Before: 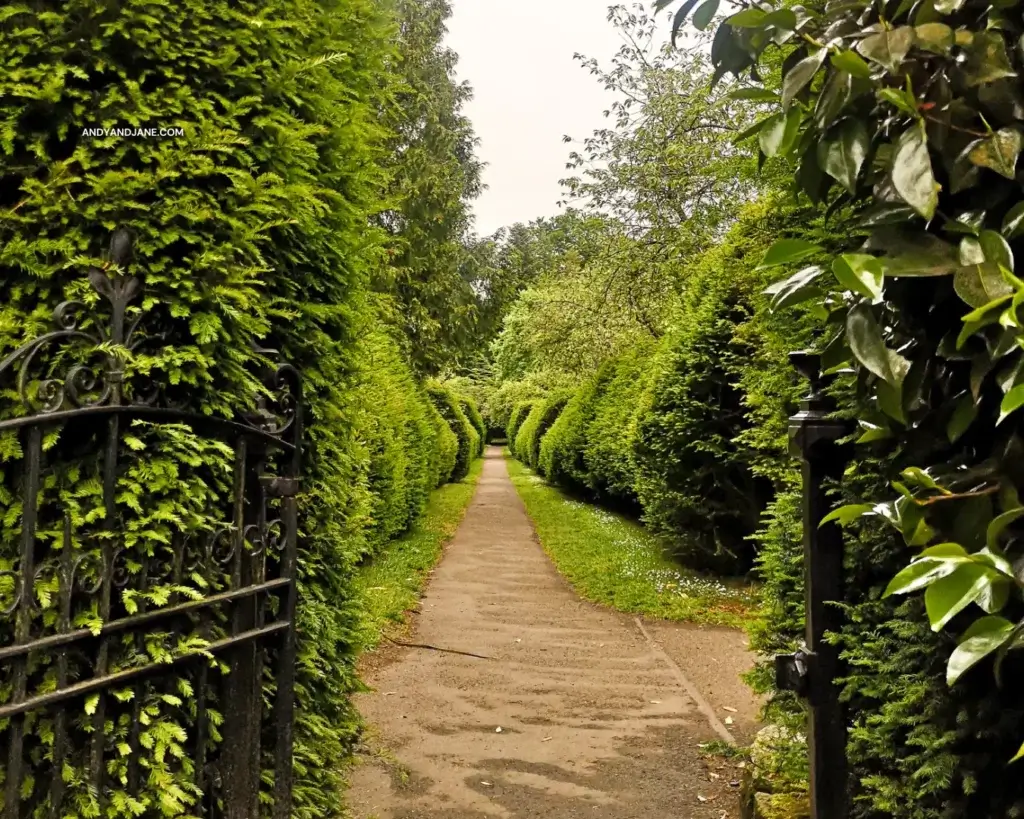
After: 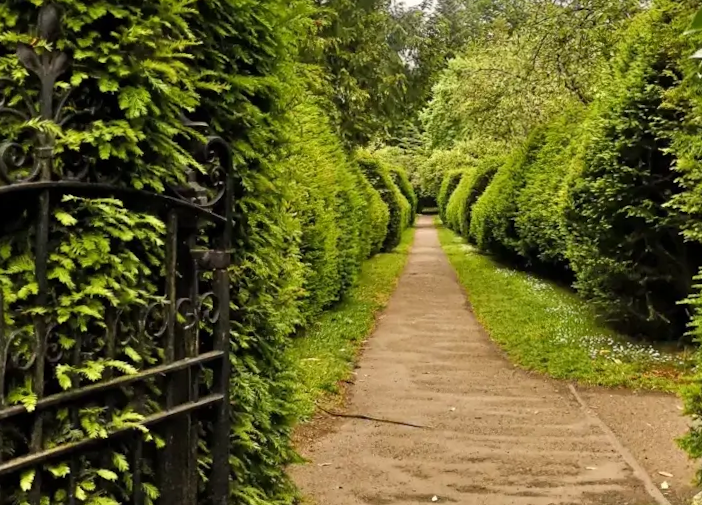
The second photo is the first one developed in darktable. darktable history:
rotate and perspective: rotation -1°, crop left 0.011, crop right 0.989, crop top 0.025, crop bottom 0.975
crop: left 6.488%, top 27.668%, right 24.183%, bottom 8.656%
